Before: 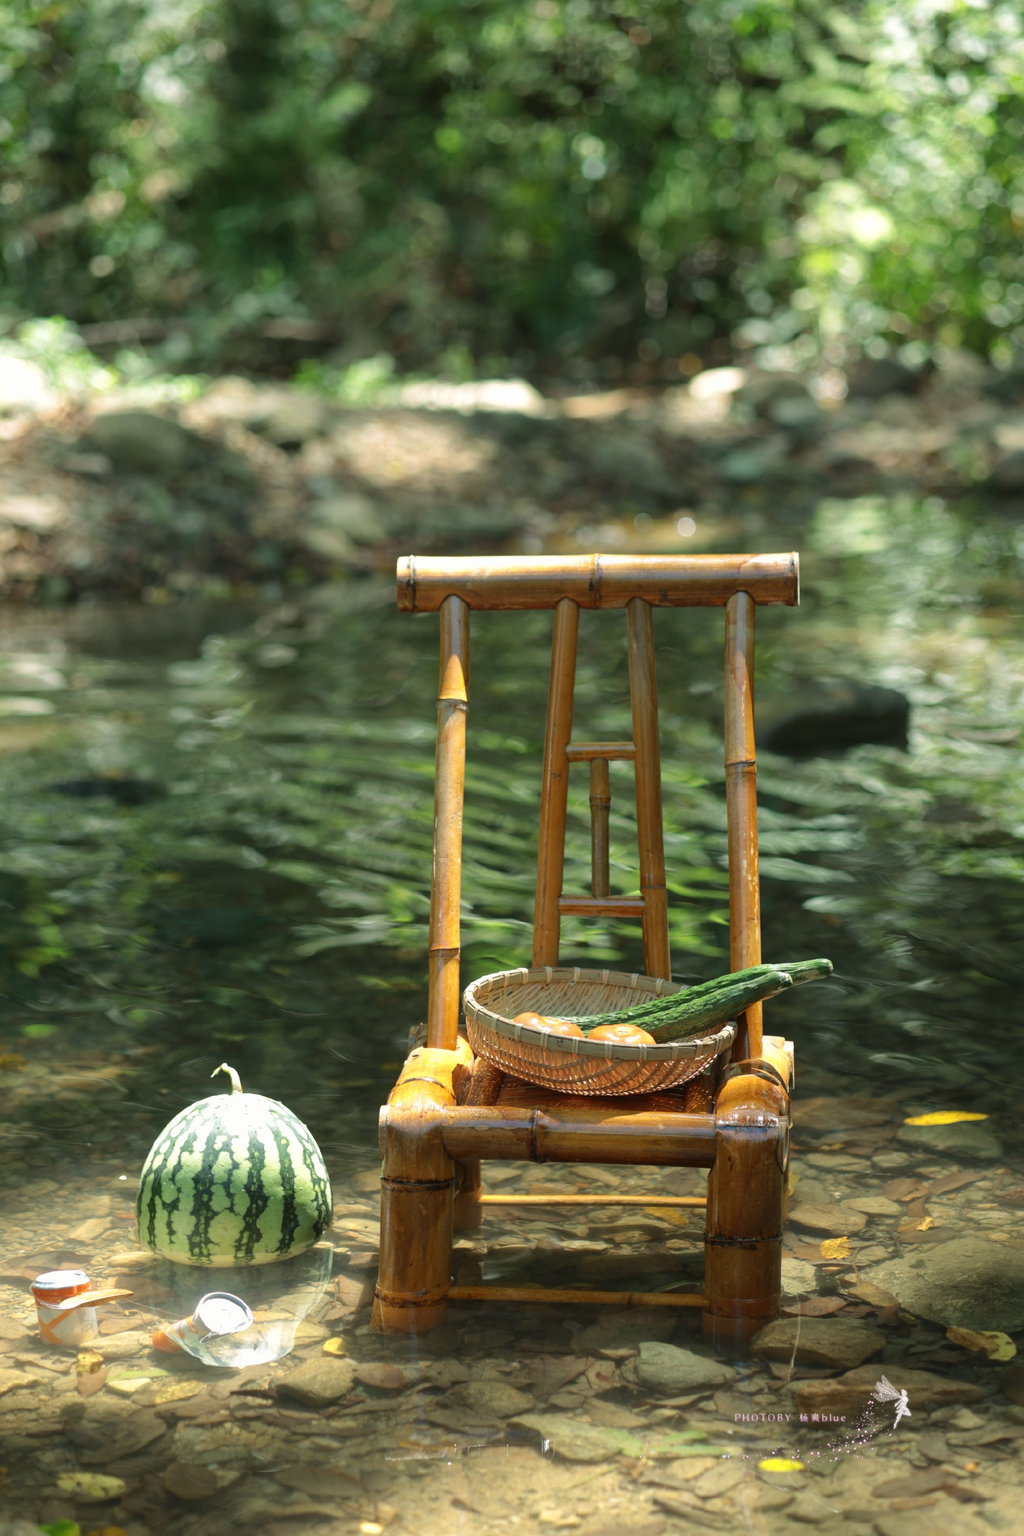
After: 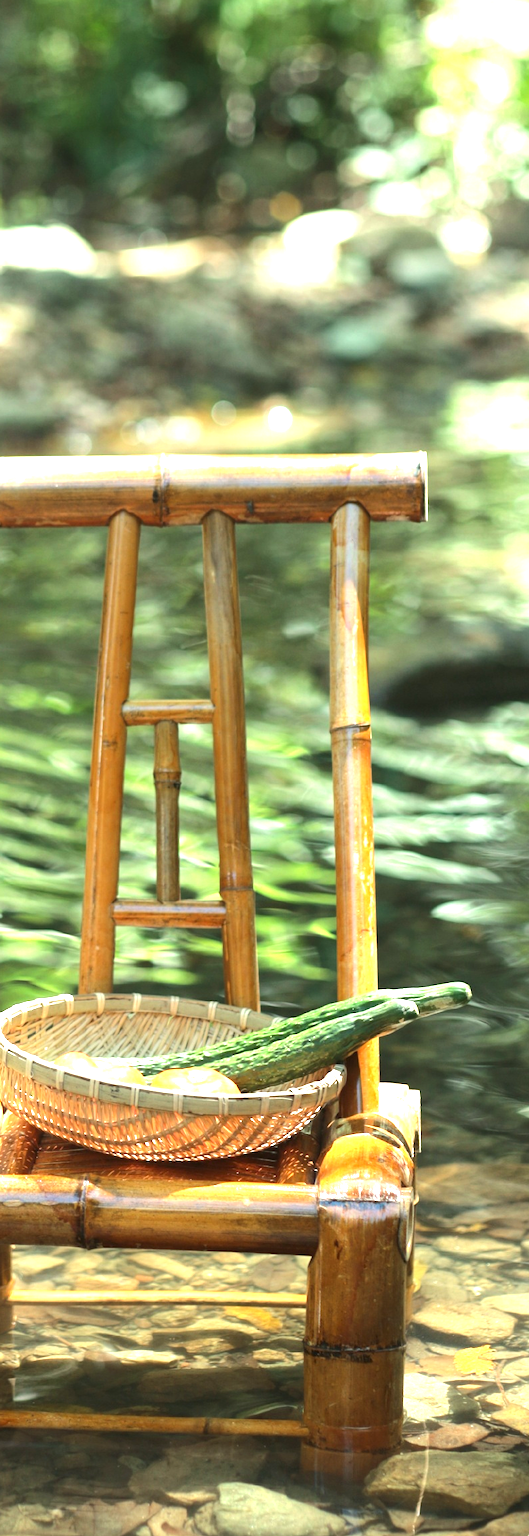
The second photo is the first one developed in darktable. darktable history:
tone equalizer: -8 EV -0.433 EV, -7 EV -0.415 EV, -6 EV -0.348 EV, -5 EV -0.219 EV, -3 EV 0.246 EV, -2 EV 0.306 EV, -1 EV 0.37 EV, +0 EV 0.424 EV, edges refinement/feathering 500, mask exposure compensation -1.57 EV, preserve details no
exposure: black level correction 0, exposure 1.374 EV, compensate exposure bias true, compensate highlight preservation false
crop: left 46.149%, top 13.459%, right 14.231%, bottom 9.922%
